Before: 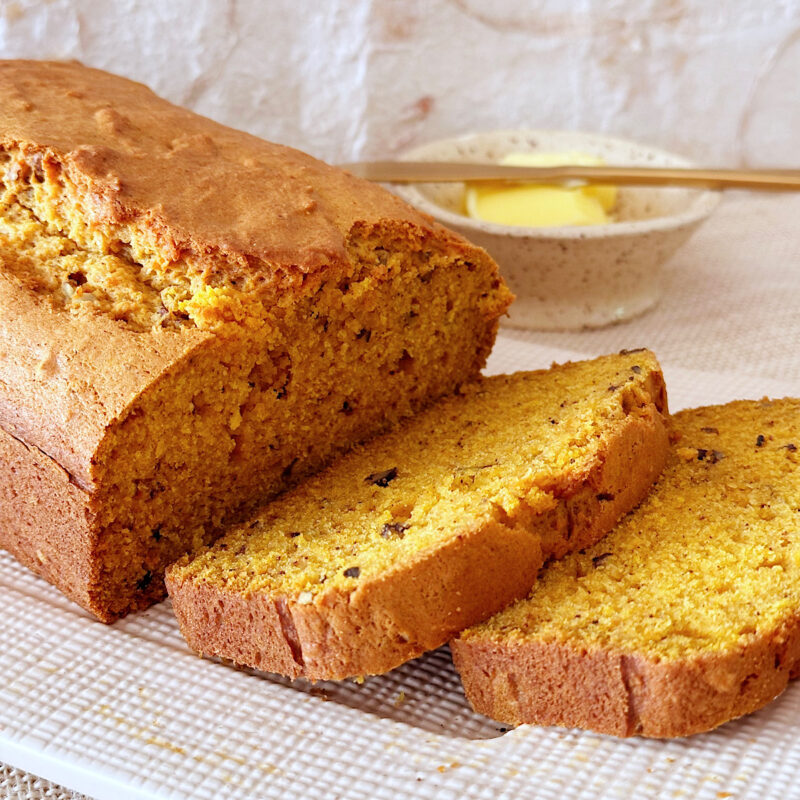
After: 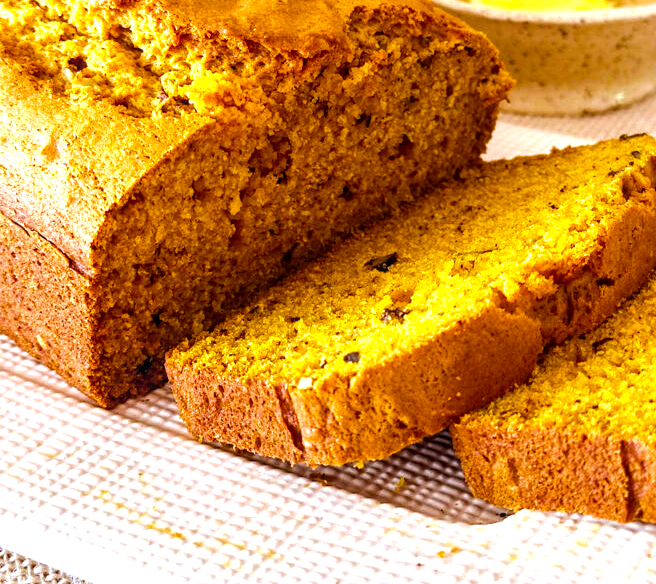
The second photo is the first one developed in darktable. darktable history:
crop: top 26.94%, right 17.991%
local contrast: on, module defaults
color balance rgb: linear chroma grading › global chroma 6.472%, perceptual saturation grading › global saturation 29.564%, perceptual brilliance grading › highlights 19.266%, perceptual brilliance grading › mid-tones 19.027%, perceptual brilliance grading › shadows -20.458%, global vibrance 21.419%
